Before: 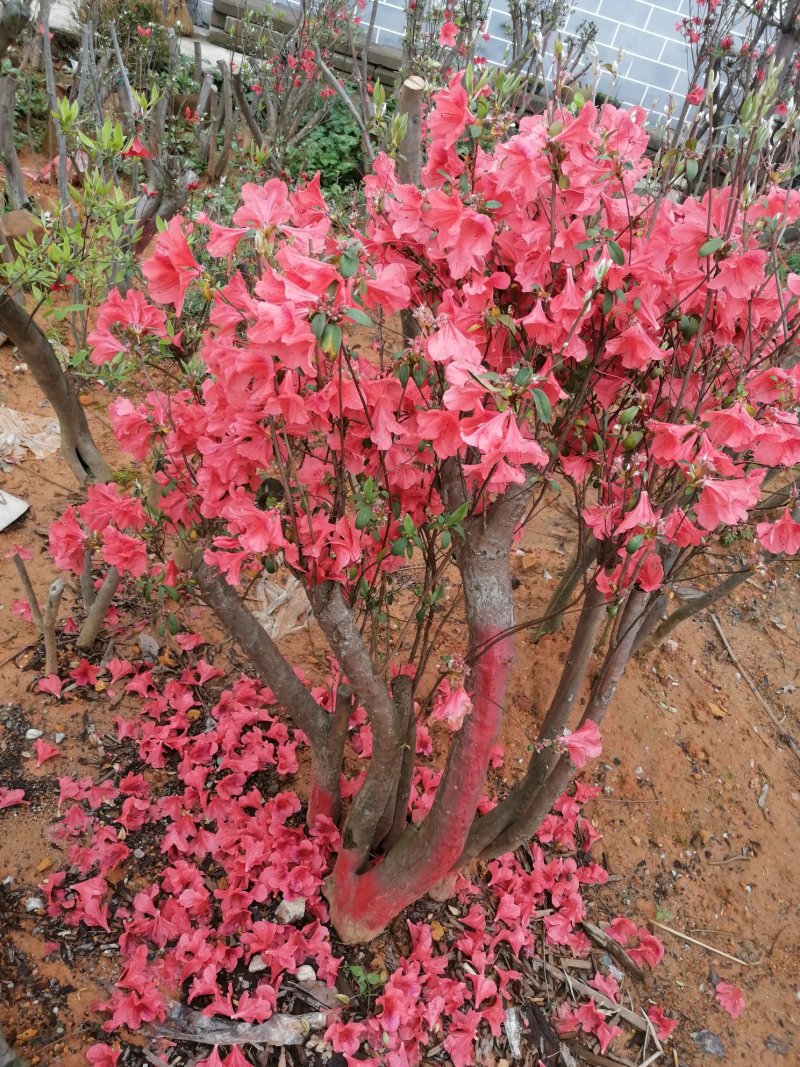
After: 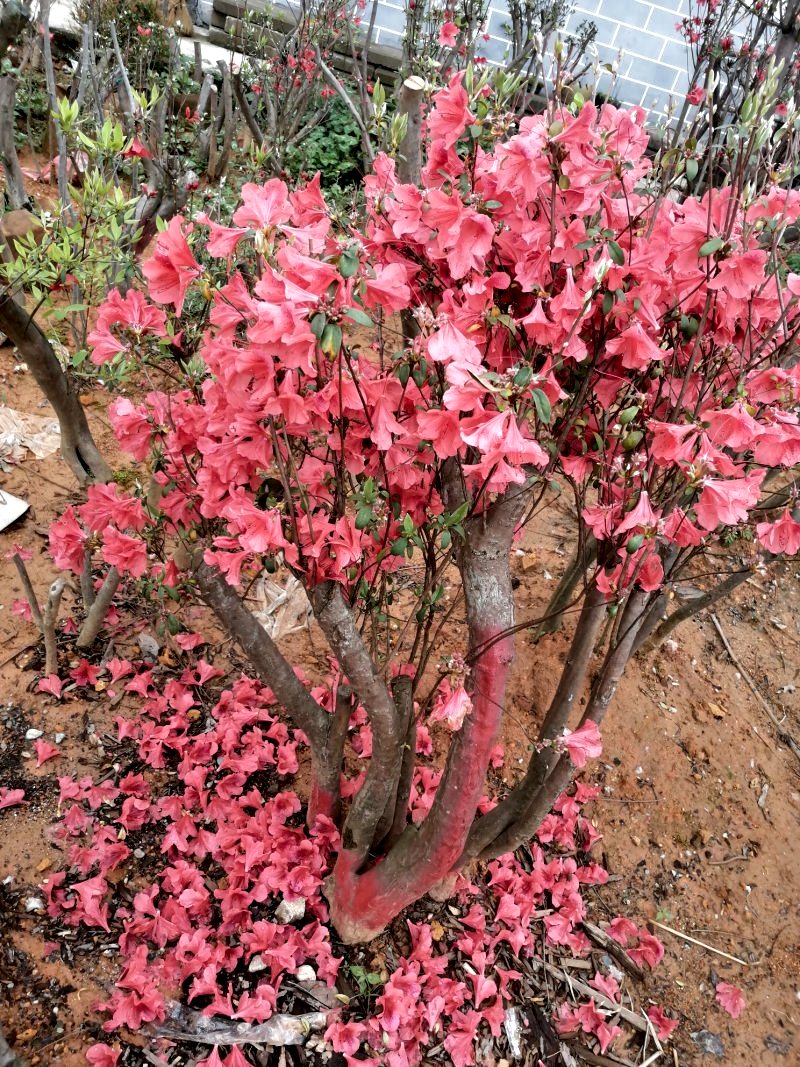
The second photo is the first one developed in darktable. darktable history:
contrast equalizer: octaves 7, y [[0.601, 0.6, 0.598, 0.598, 0.6, 0.601], [0.5 ×6], [0.5 ×6], [0 ×6], [0 ×6]]
